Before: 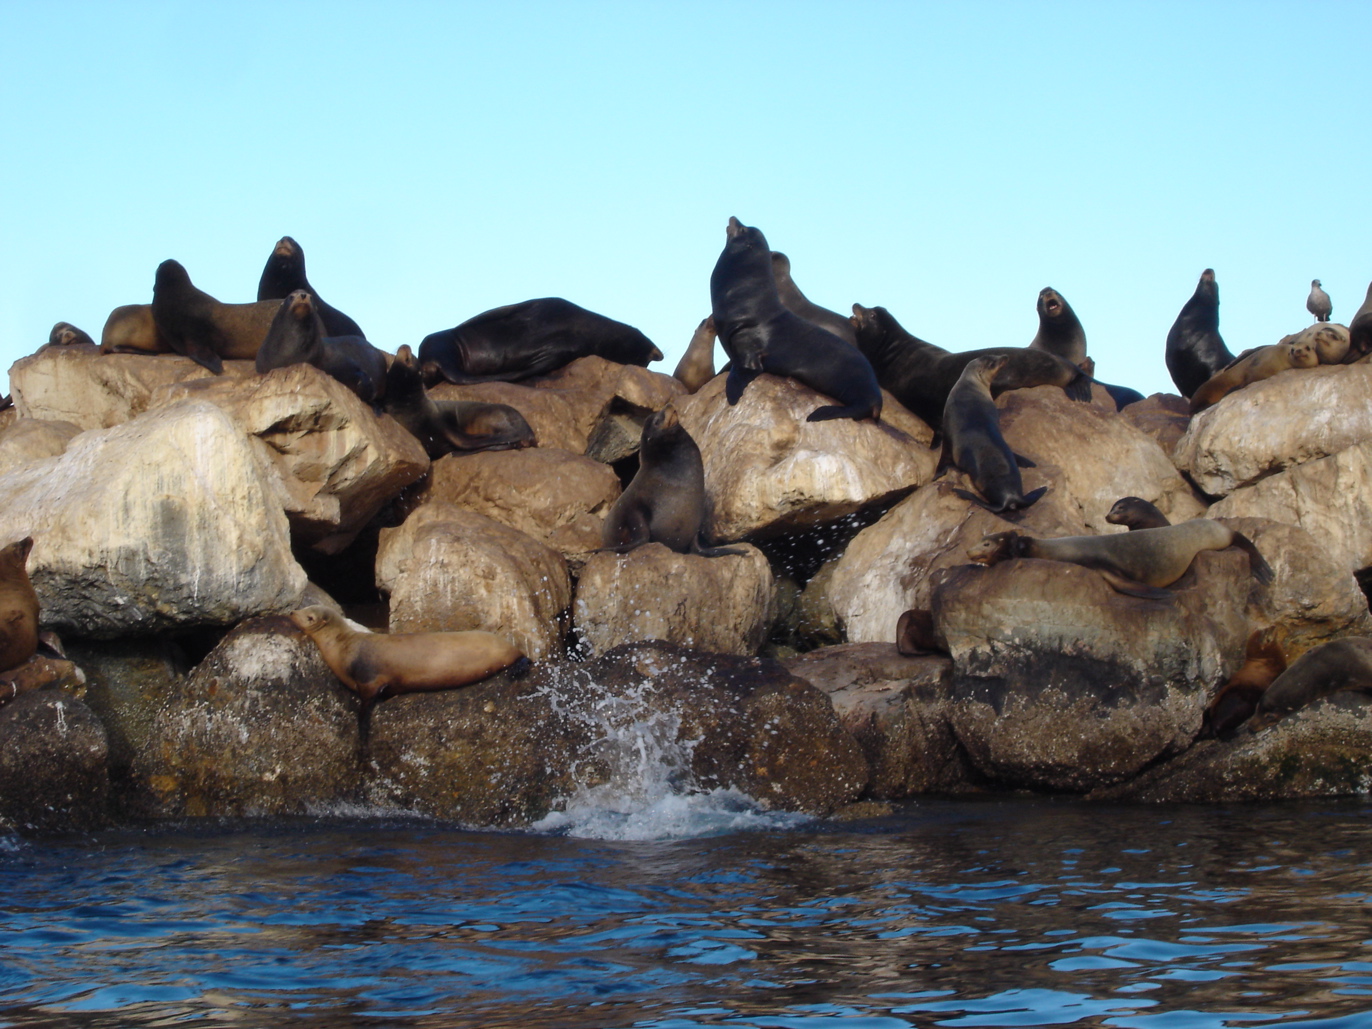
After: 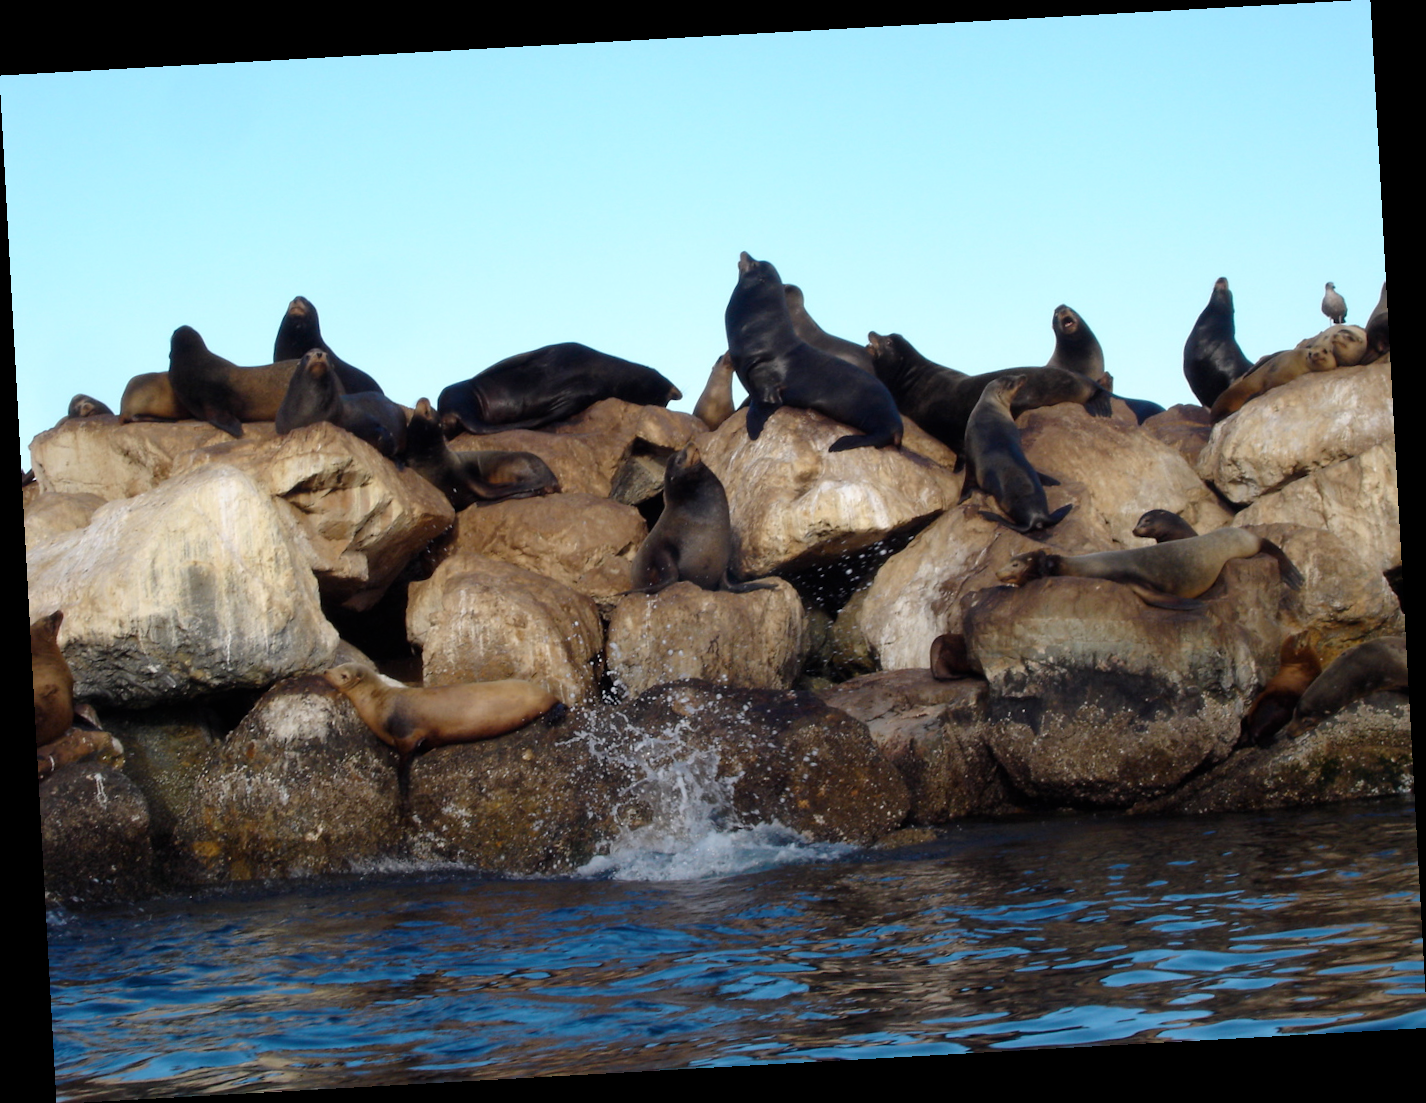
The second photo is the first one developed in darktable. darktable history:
rotate and perspective: rotation -3.18°, automatic cropping off
tone equalizer: on, module defaults
